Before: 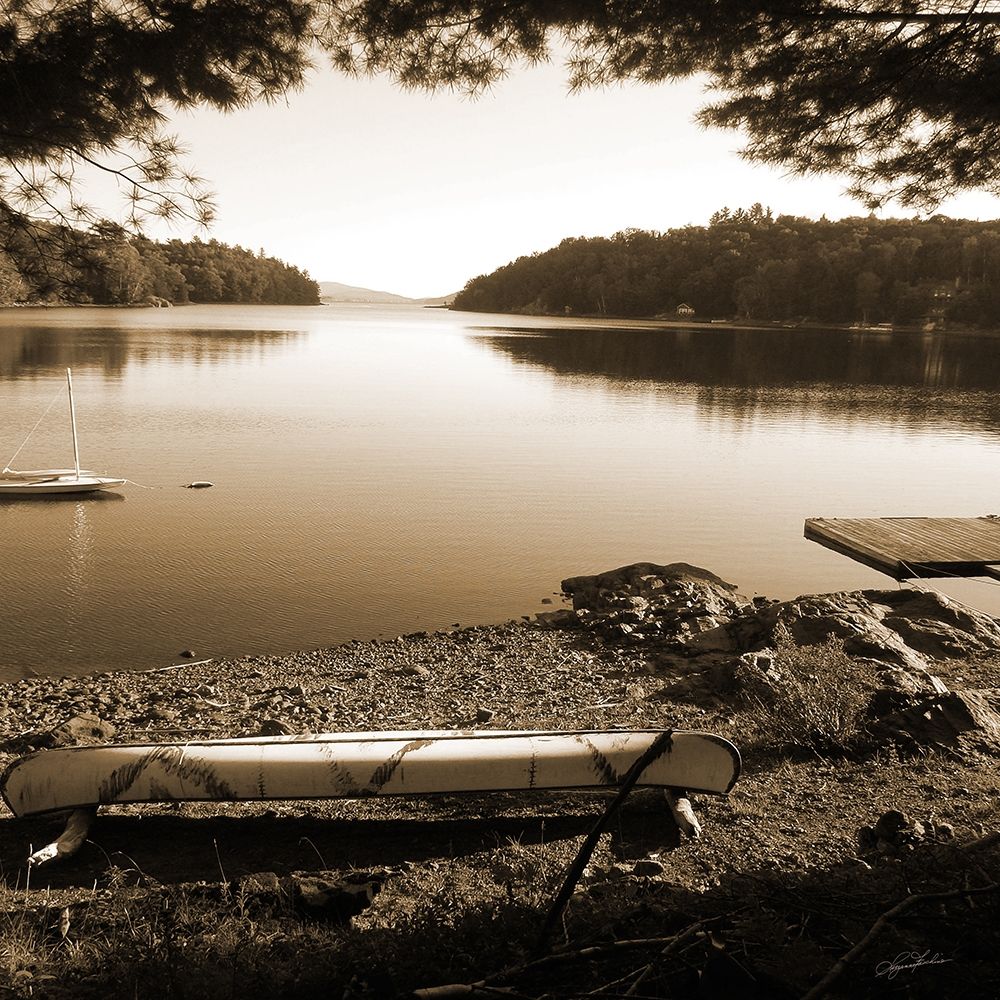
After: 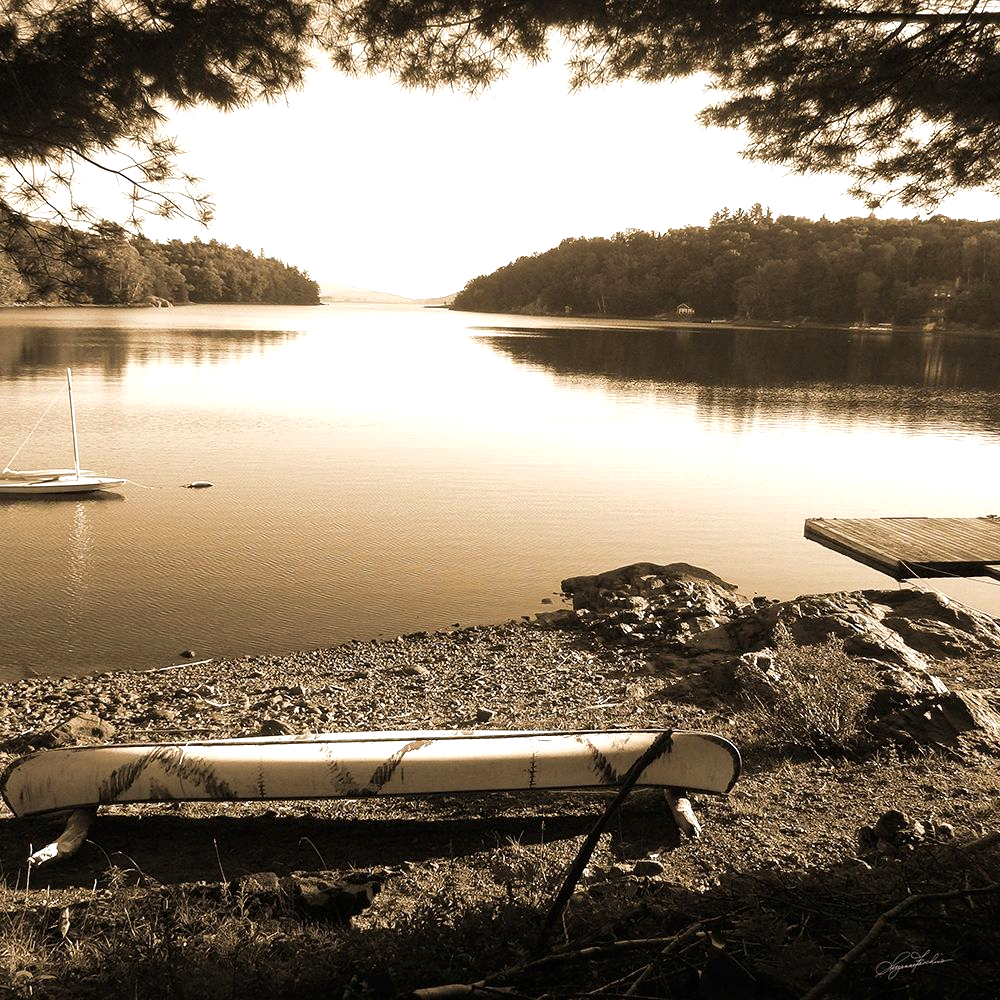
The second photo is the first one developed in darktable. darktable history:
exposure: exposure 0.569 EV, compensate exposure bias true, compensate highlight preservation false
